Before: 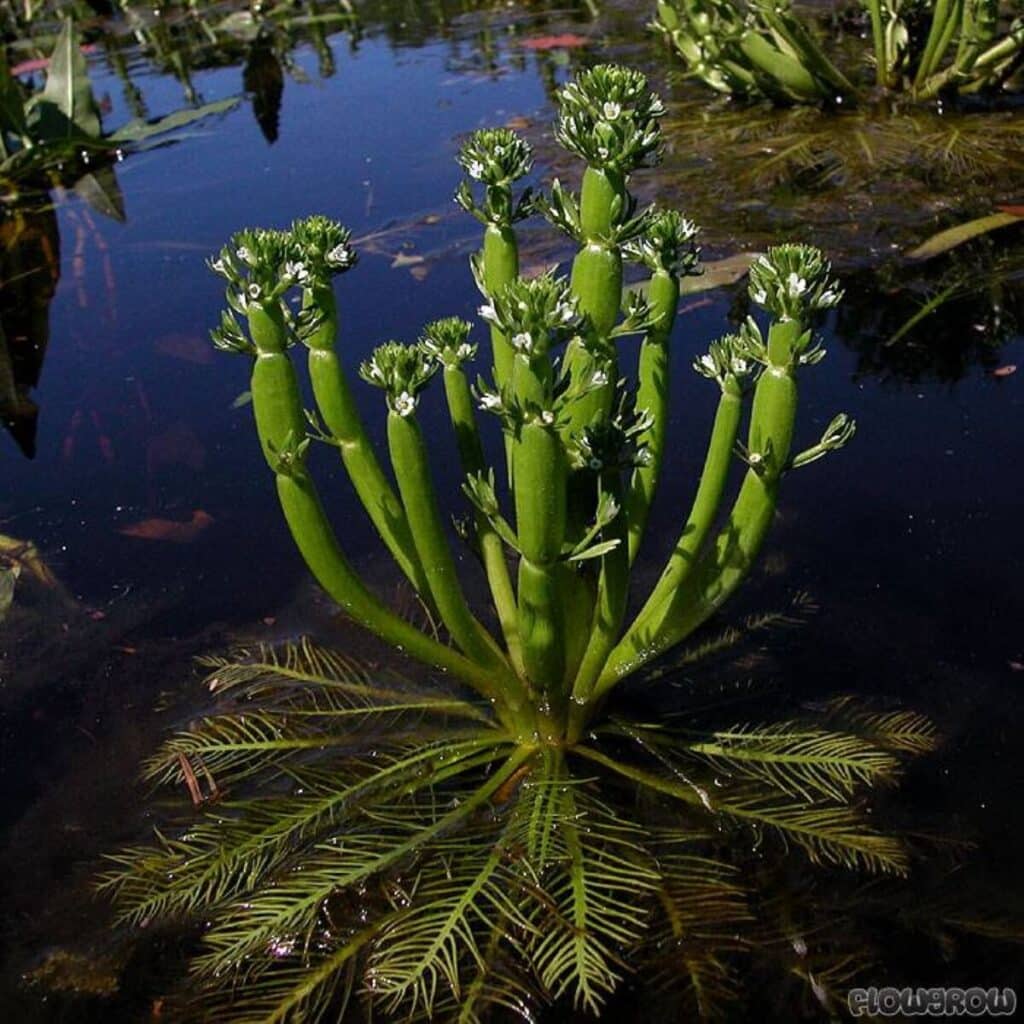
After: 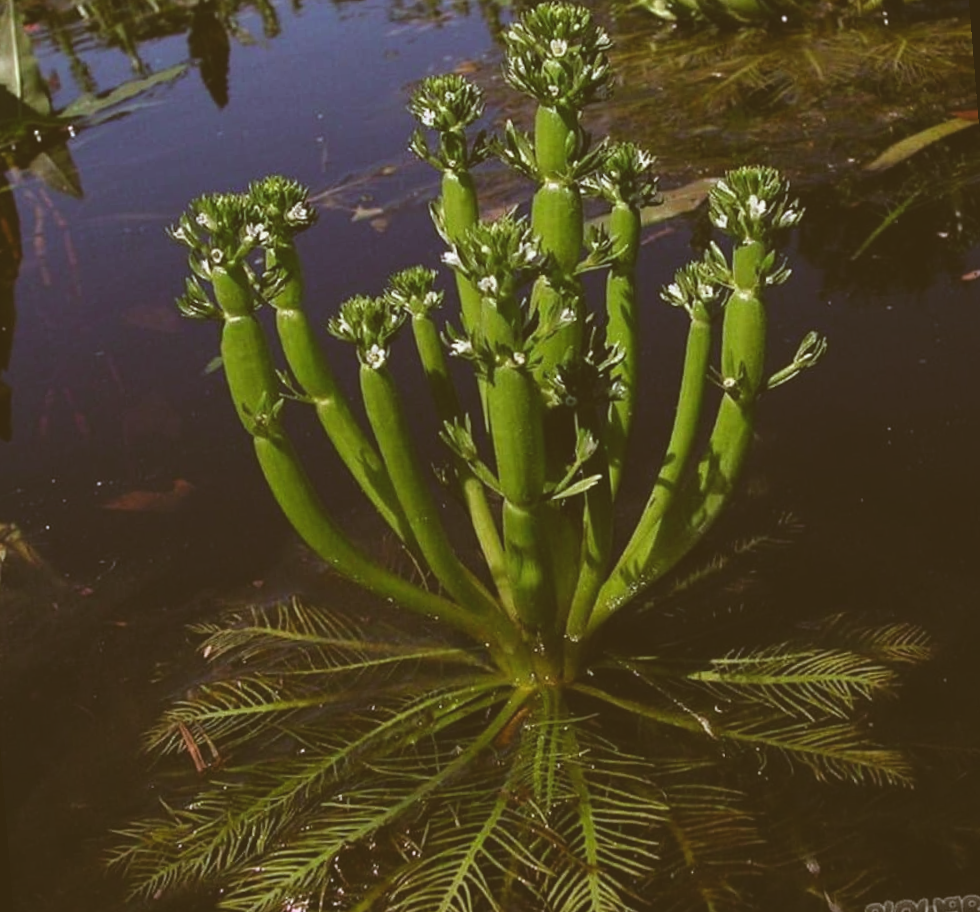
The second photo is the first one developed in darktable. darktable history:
color correction: highlights a* -0.482, highlights b* 0.161, shadows a* 4.66, shadows b* 20.72
exposure: black level correction -0.025, exposure -0.117 EV, compensate highlight preservation false
rotate and perspective: rotation -4.57°, crop left 0.054, crop right 0.944, crop top 0.087, crop bottom 0.914
